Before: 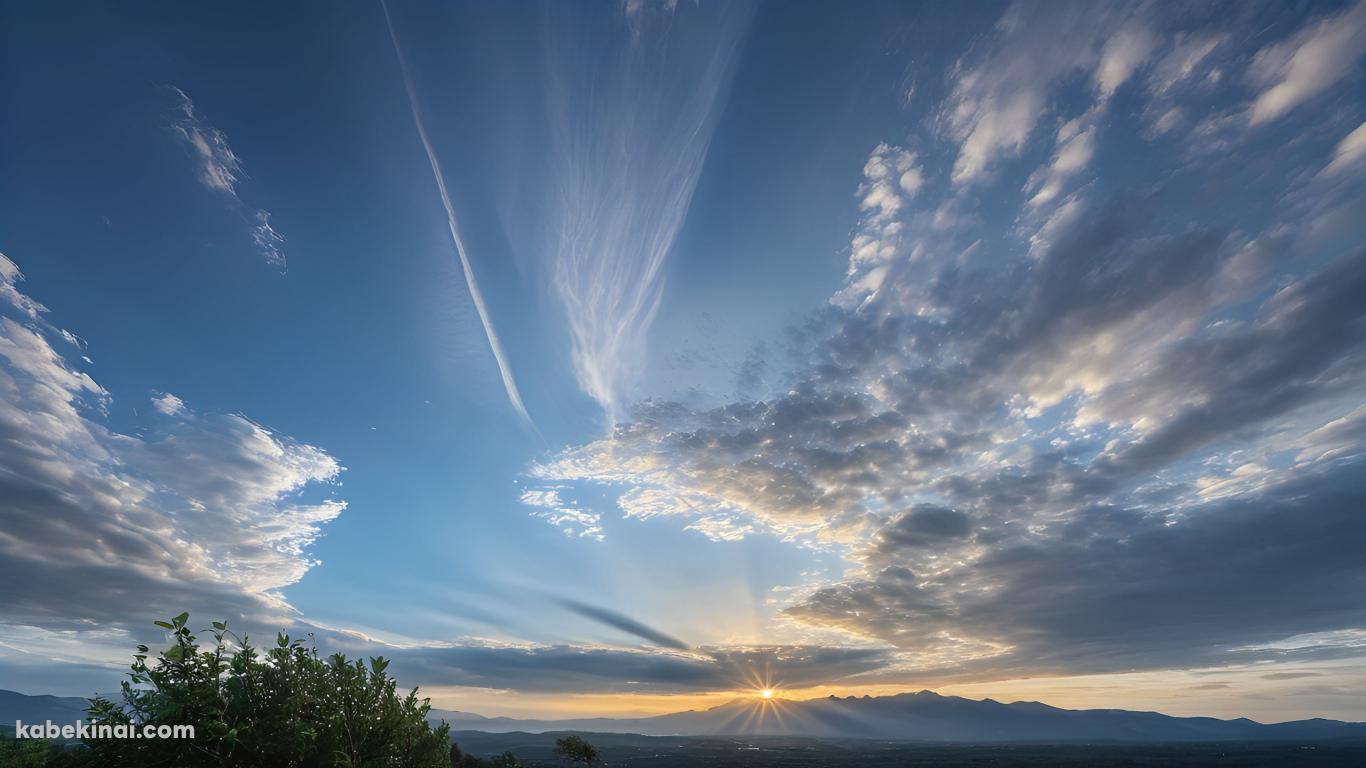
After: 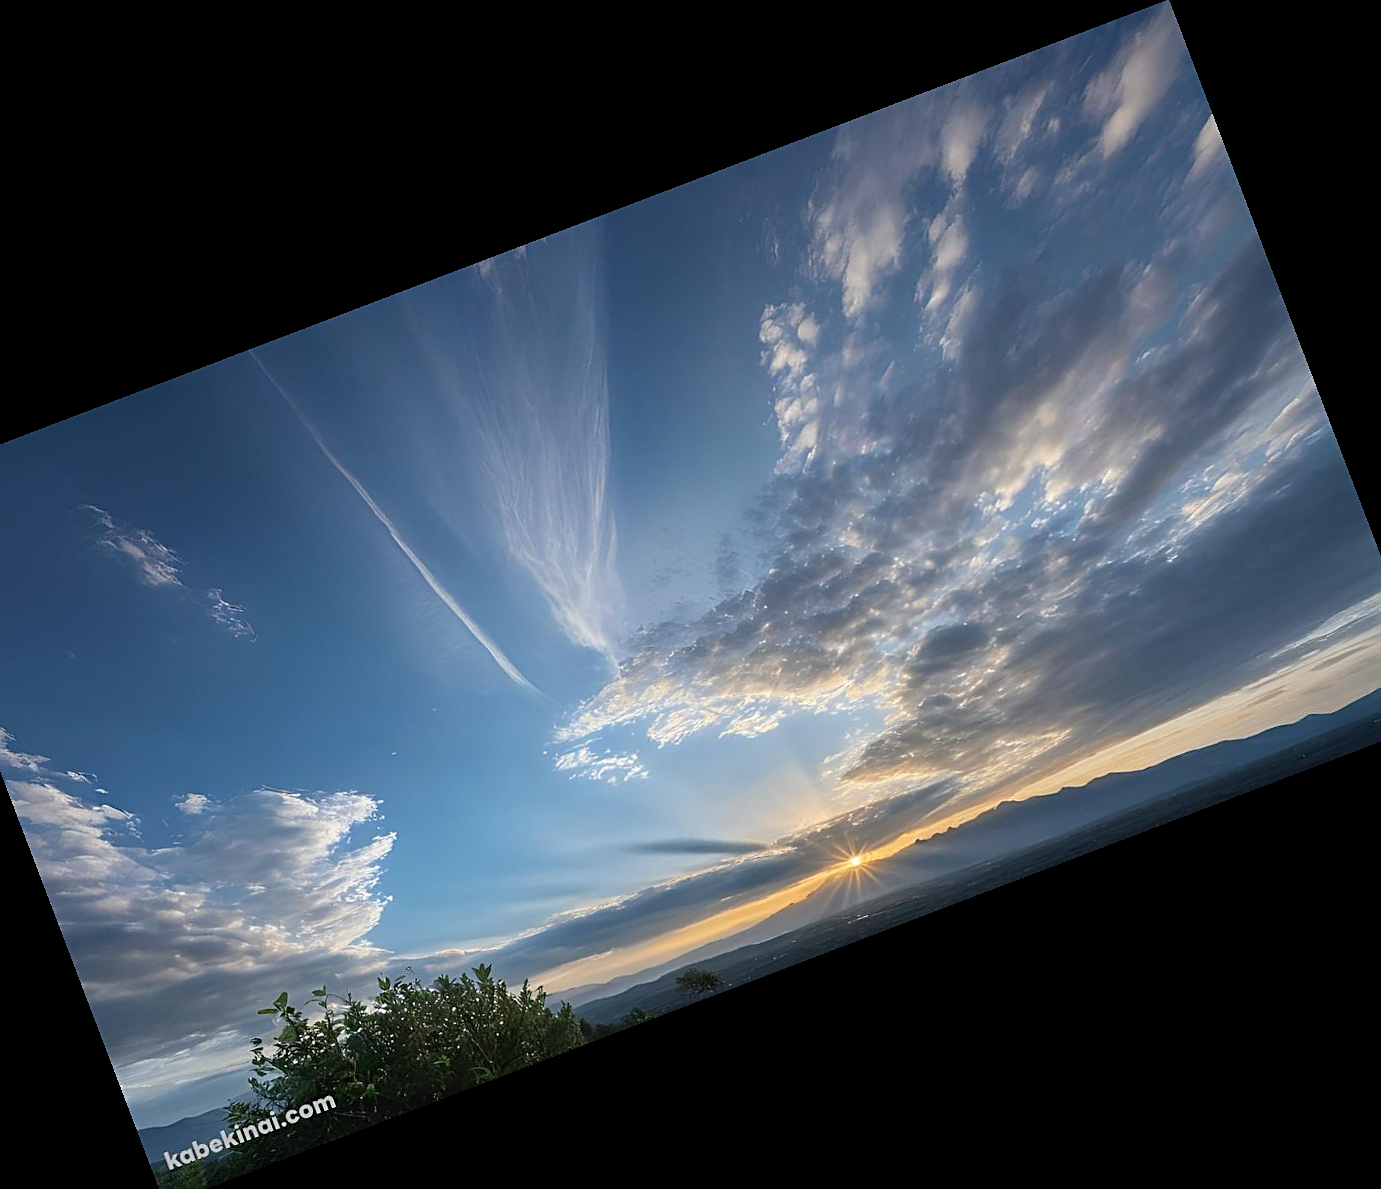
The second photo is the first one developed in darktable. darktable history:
crop and rotate: angle 20.85°, left 6.984%, right 3.862%, bottom 1.181%
sharpen: amount 0.492
